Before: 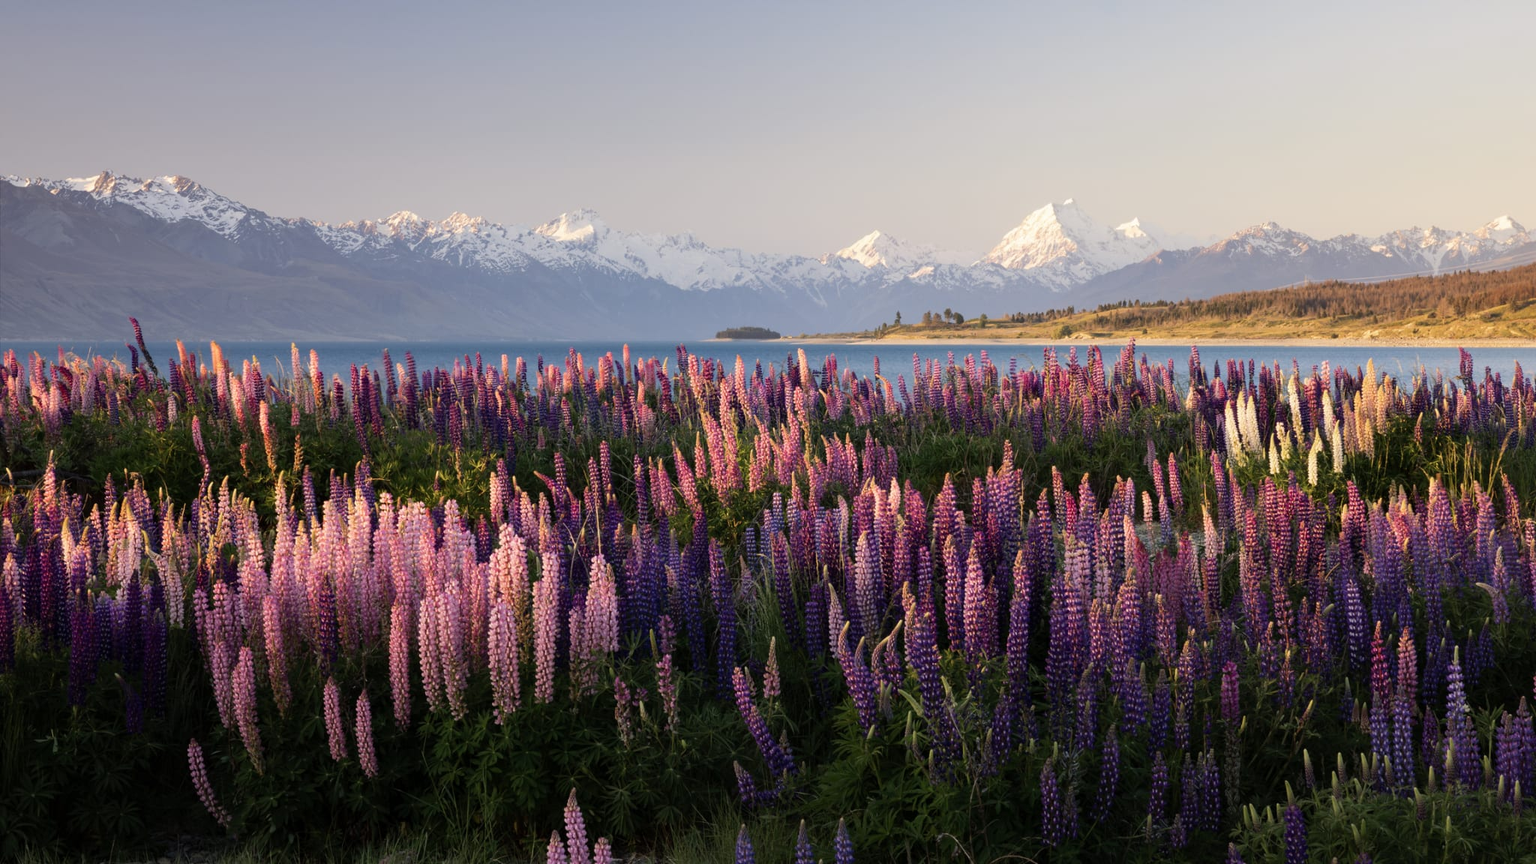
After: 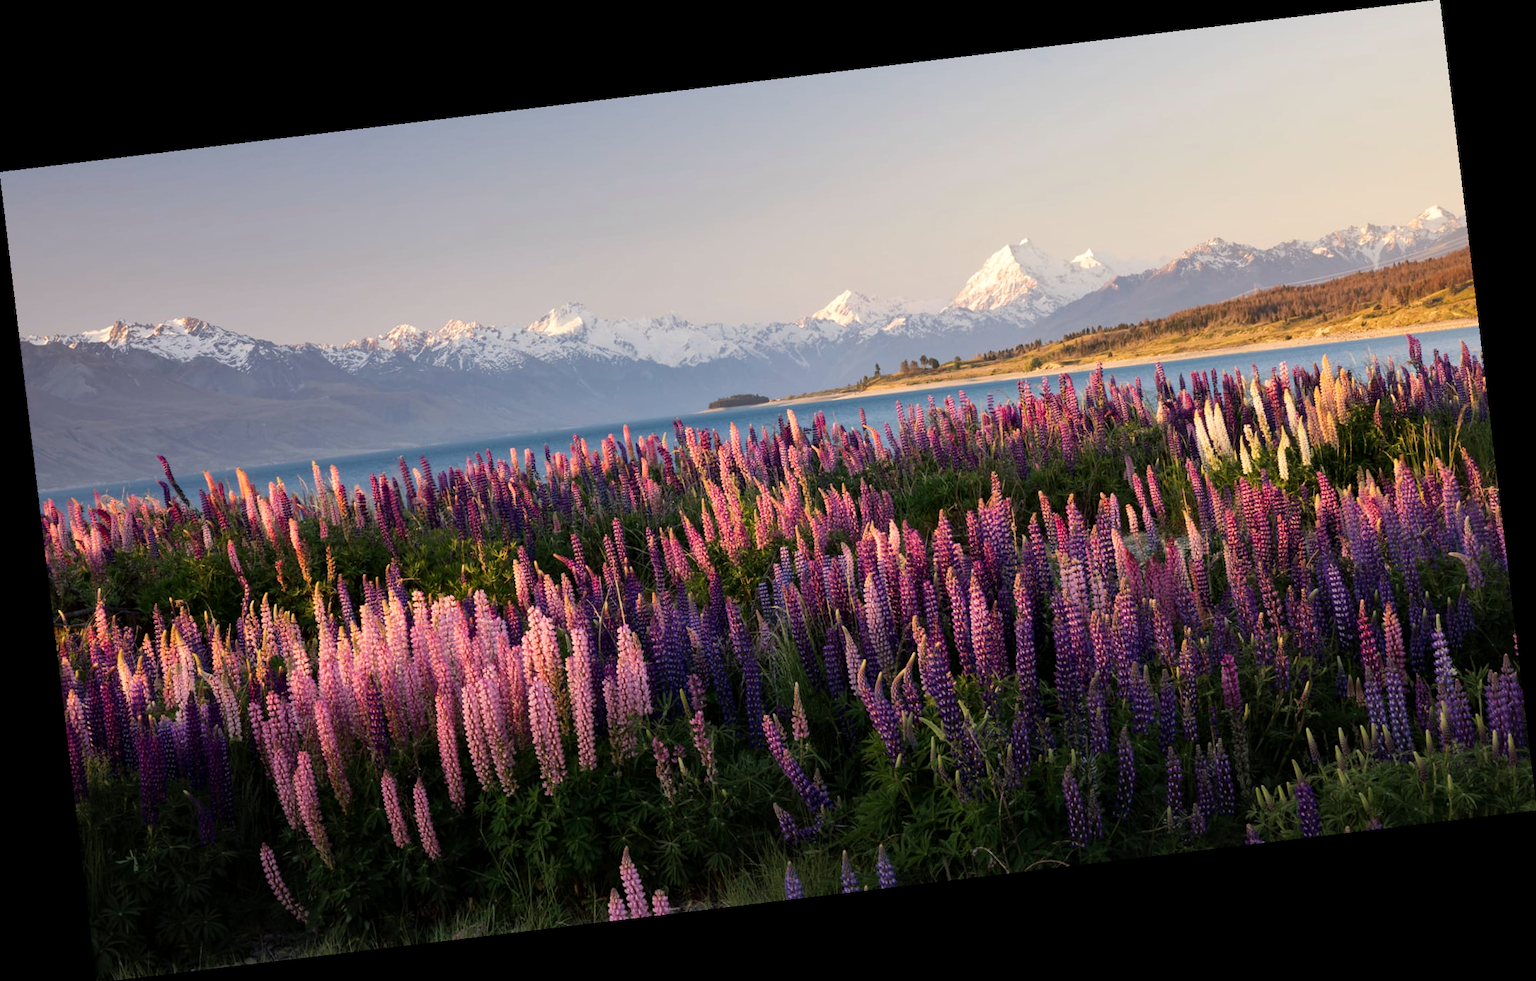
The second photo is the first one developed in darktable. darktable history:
rotate and perspective: rotation -6.83°, automatic cropping off
white balance: red 1.009, blue 0.985
local contrast: mode bilateral grid, contrast 20, coarseness 50, detail 120%, midtone range 0.2
